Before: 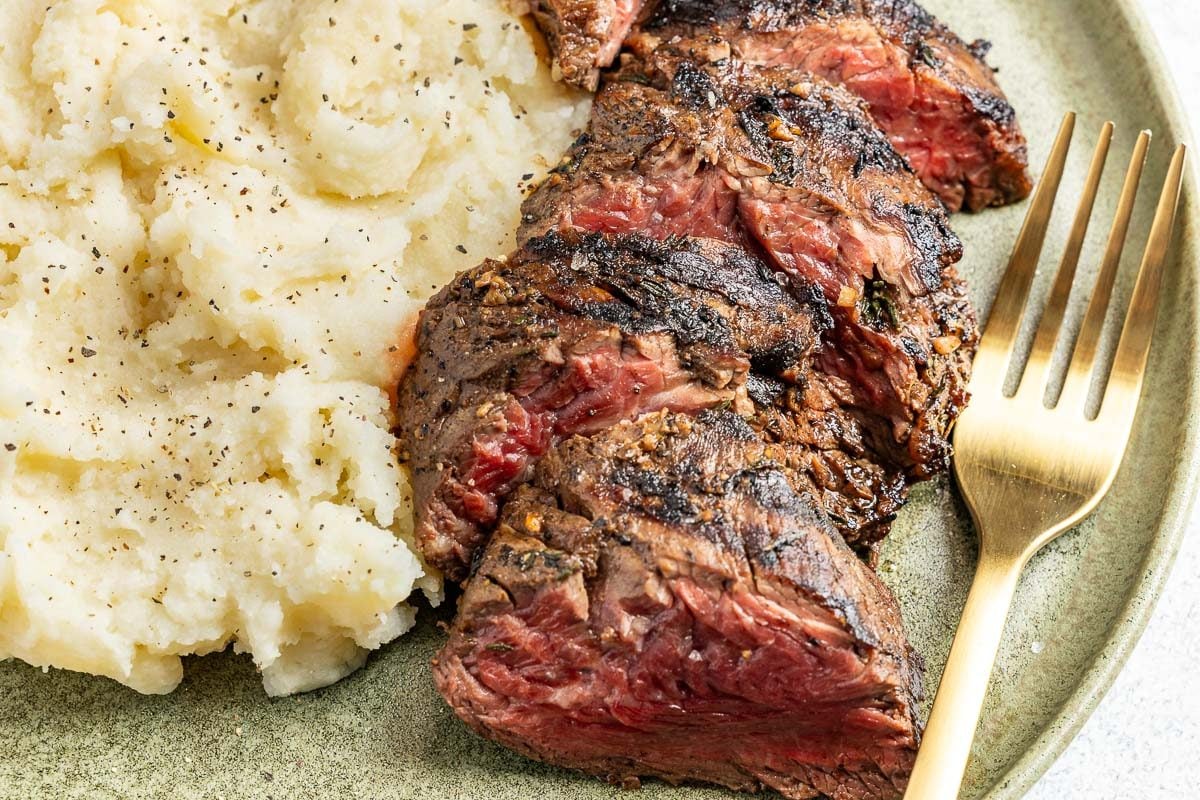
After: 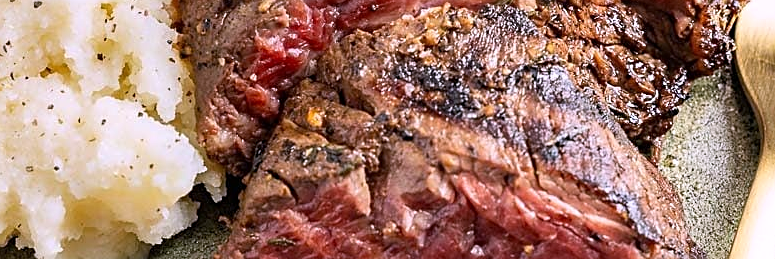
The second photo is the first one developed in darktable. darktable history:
sharpen: on, module defaults
crop: left 18.196%, top 50.711%, right 17.205%, bottom 16.892%
color calibration: output R [1.063, -0.012, -0.003, 0], output B [-0.079, 0.047, 1, 0], x 0.382, y 0.391, temperature 4087.48 K
